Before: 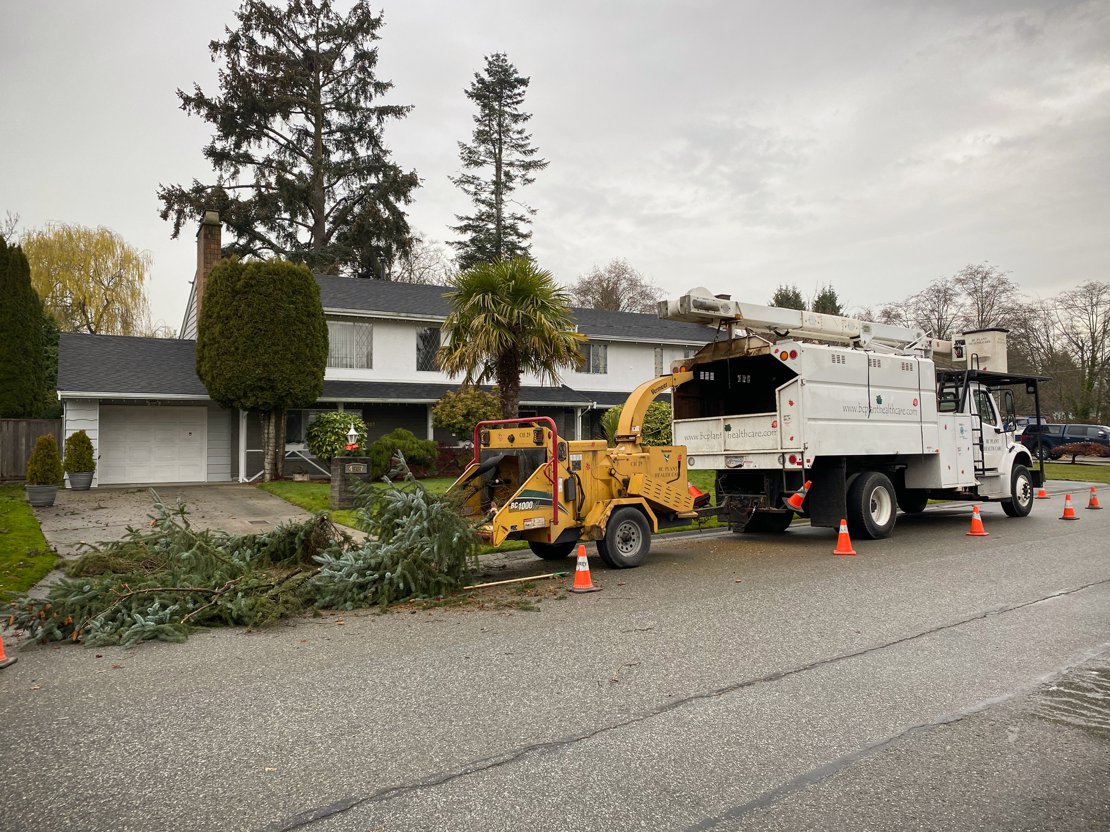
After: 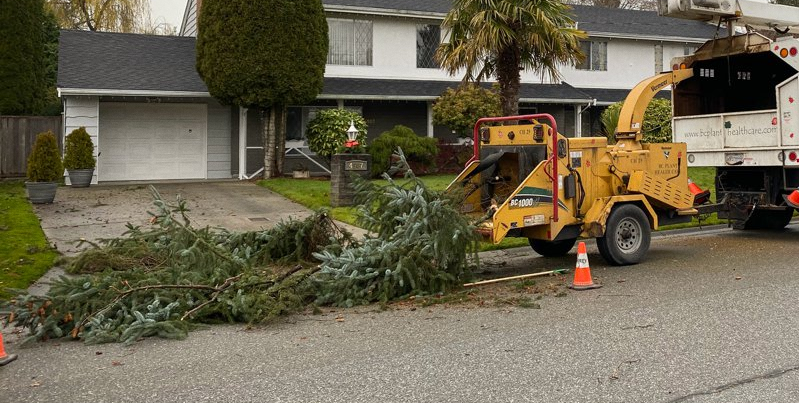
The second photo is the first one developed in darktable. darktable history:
grain: coarseness 0.09 ISO, strength 10%
crop: top 36.498%, right 27.964%, bottom 14.995%
